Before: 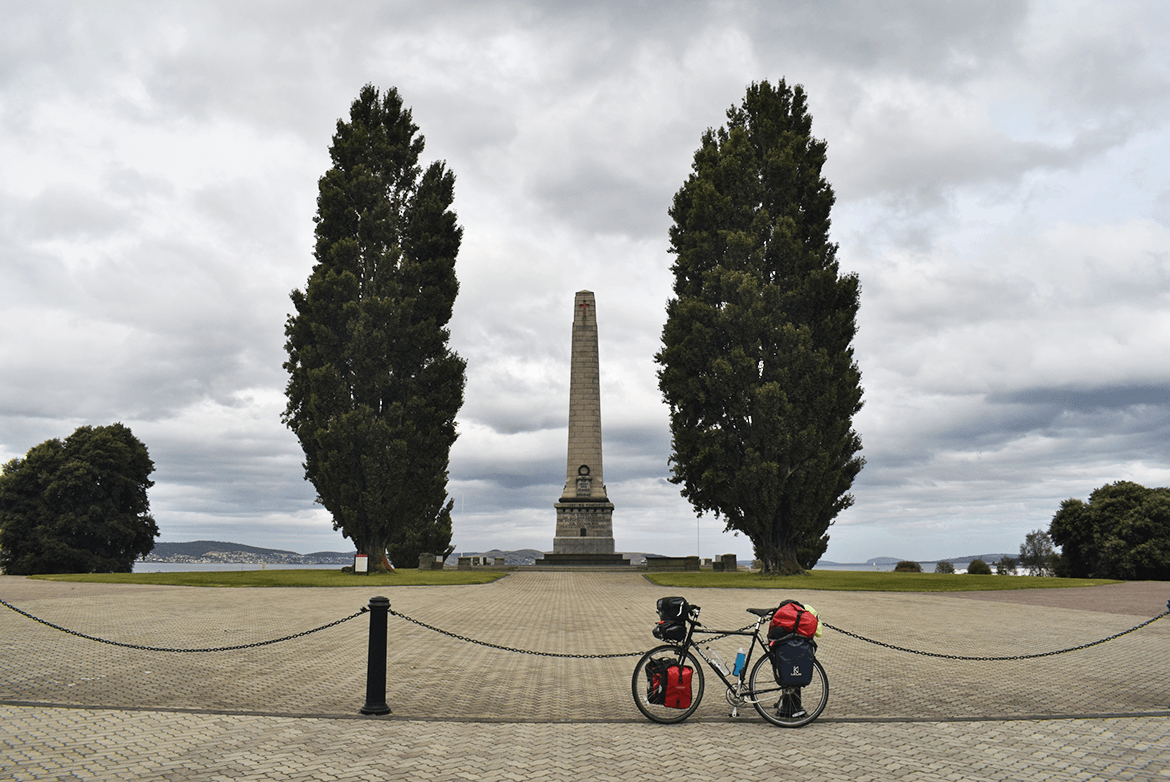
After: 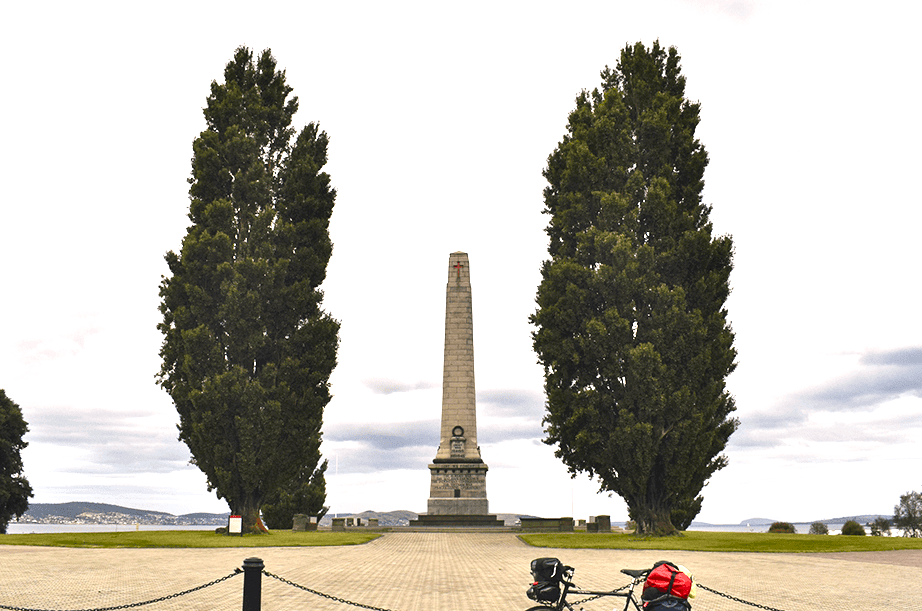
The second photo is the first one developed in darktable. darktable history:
crop and rotate: left 10.77%, top 5.1%, right 10.41%, bottom 16.76%
exposure: black level correction 0, exposure 1 EV, compensate exposure bias true, compensate highlight preservation false
color correction: highlights a* 3.84, highlights b* 5.07
color balance rgb: perceptual saturation grading › global saturation 20%, perceptual saturation grading › highlights -25%, perceptual saturation grading › shadows 25%
